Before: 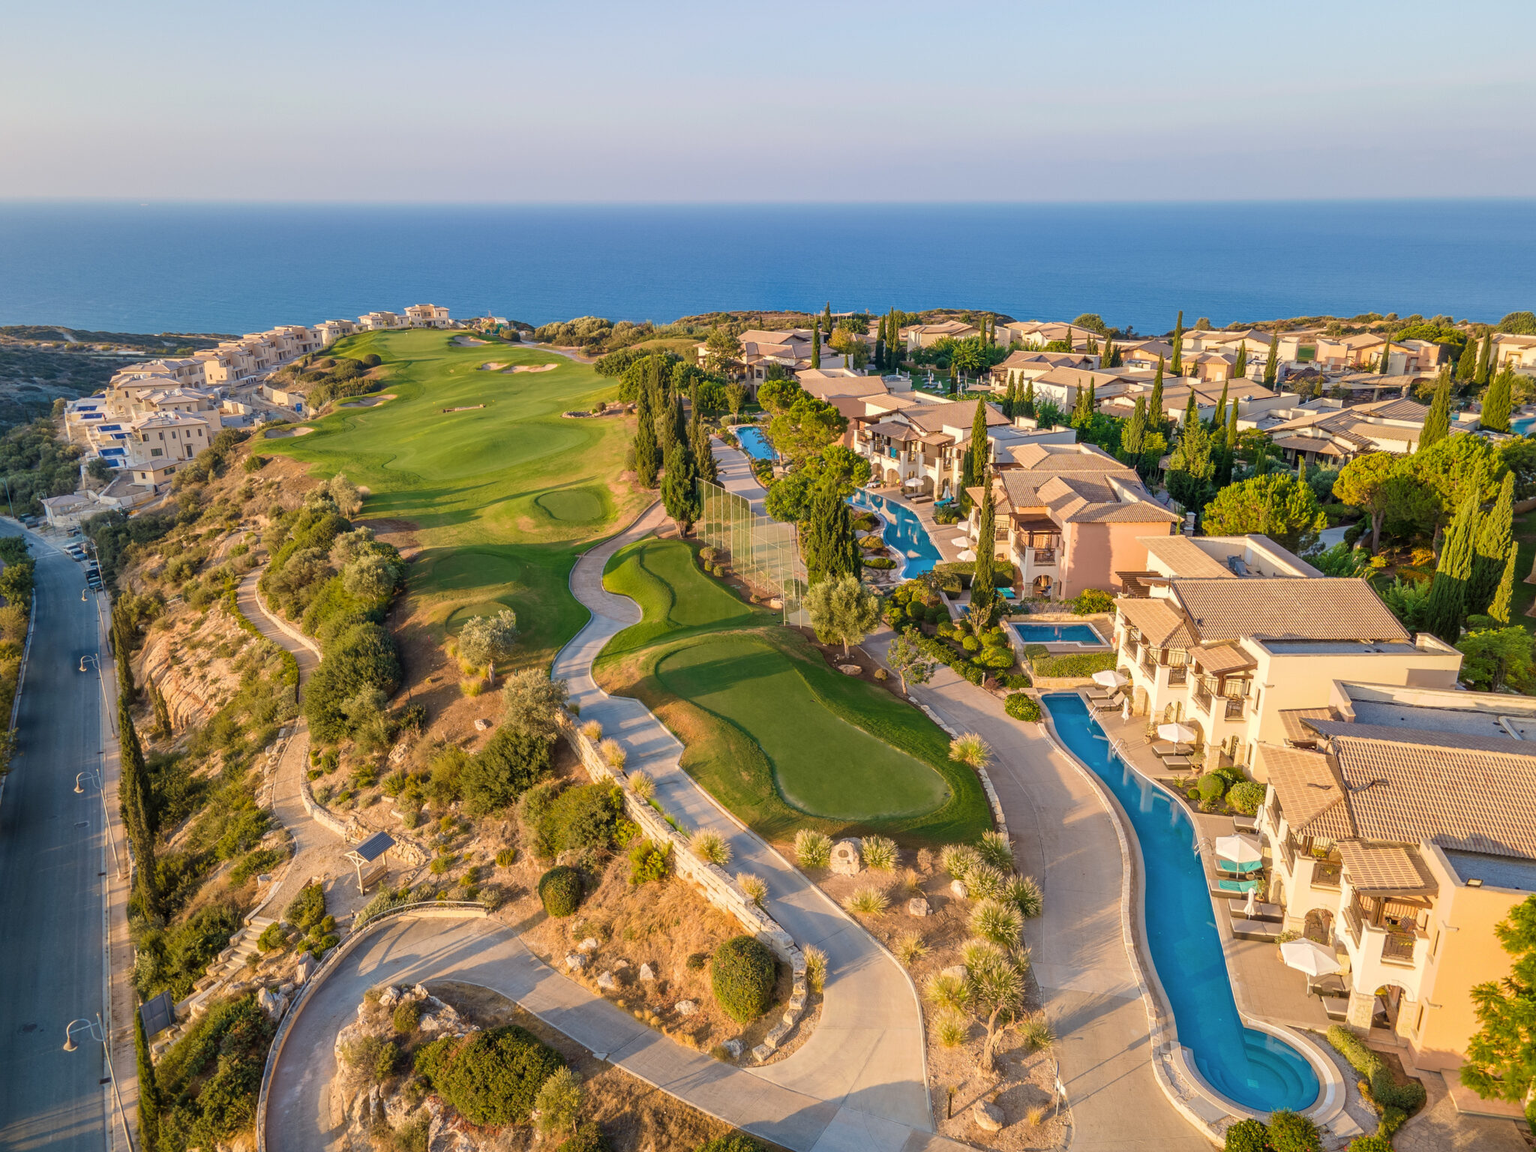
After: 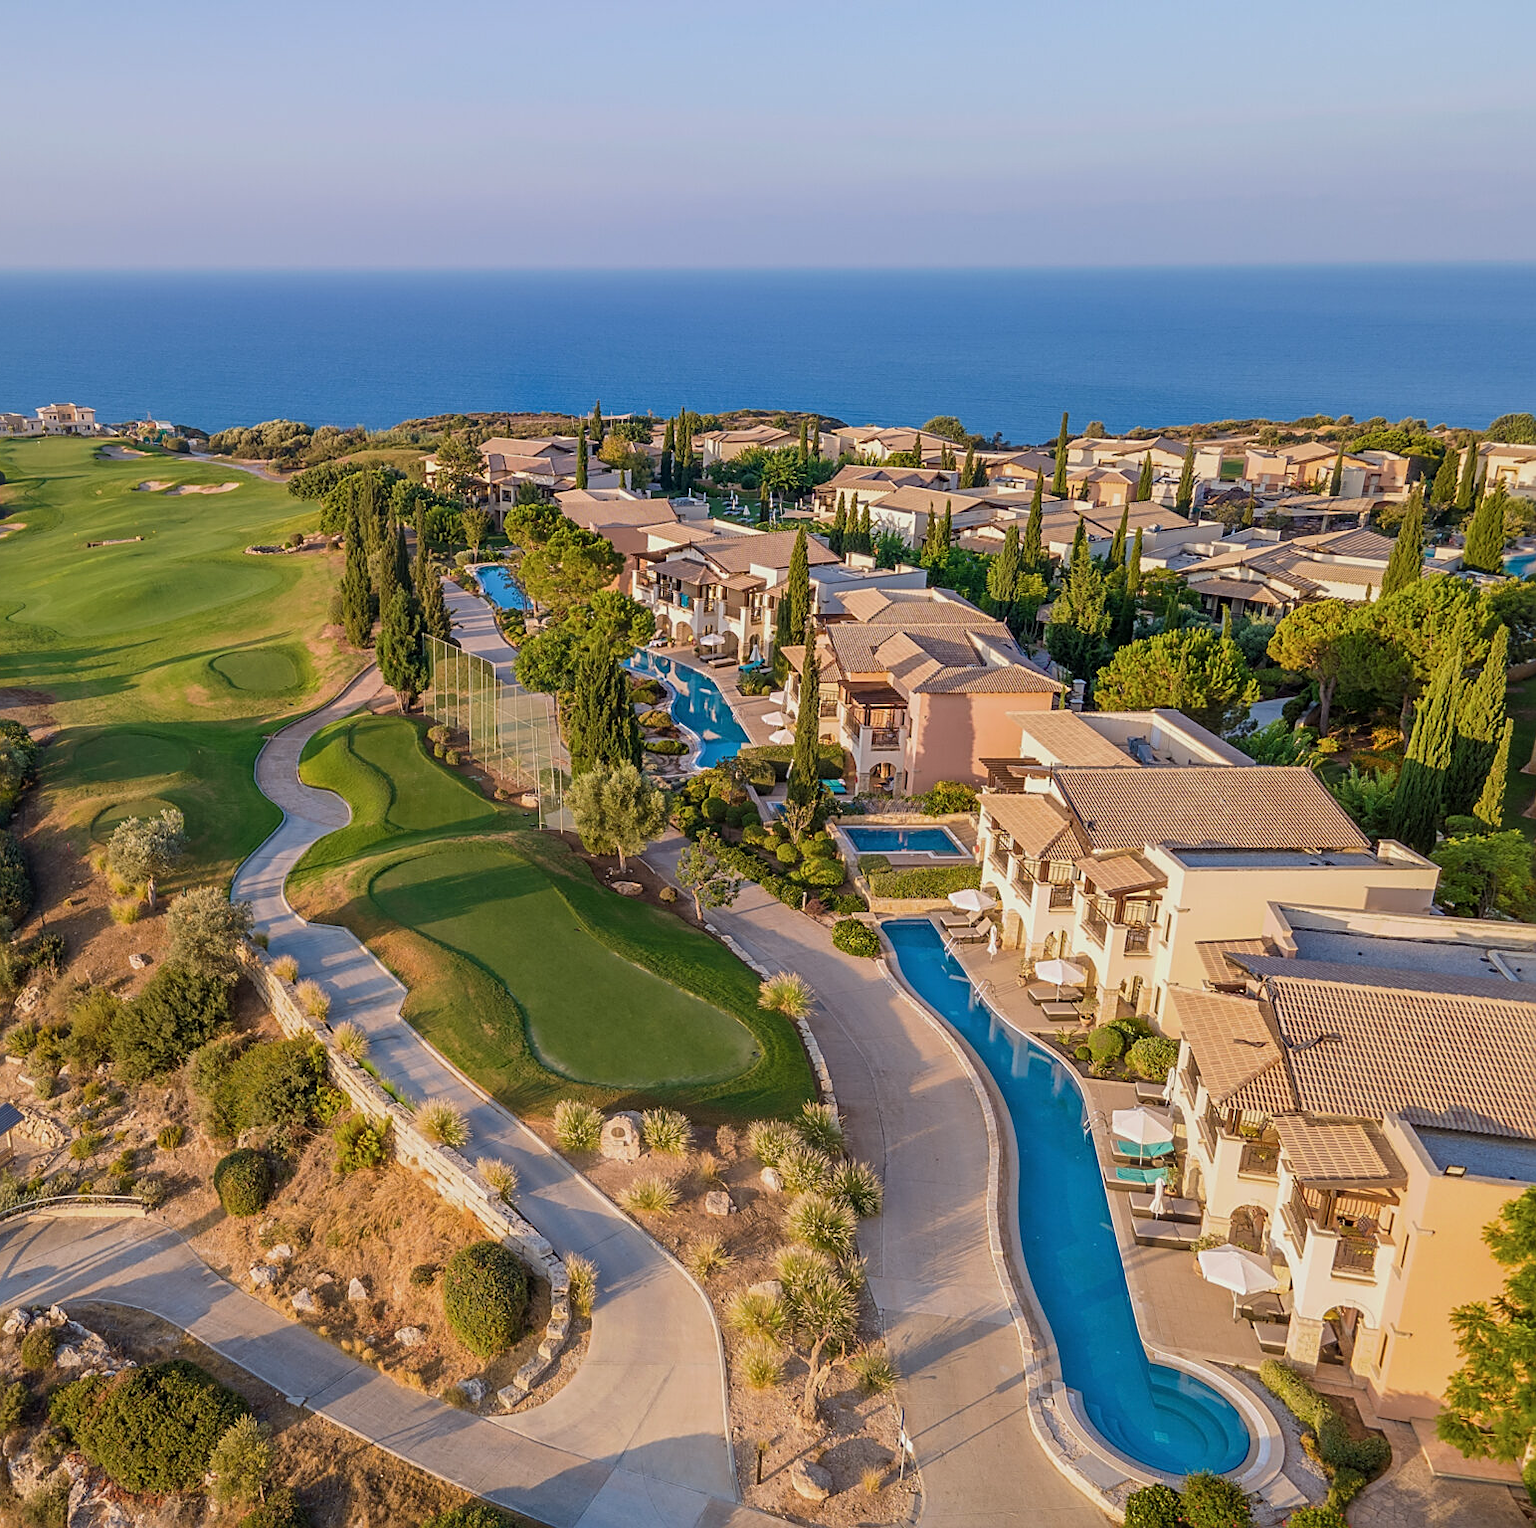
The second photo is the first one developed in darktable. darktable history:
exposure: exposure -0.293 EV, compensate highlight preservation false
white balance: emerald 1
crop and rotate: left 24.6%
sharpen: on, module defaults
color calibration: illuminant as shot in camera, x 0.358, y 0.373, temperature 4628.91 K
